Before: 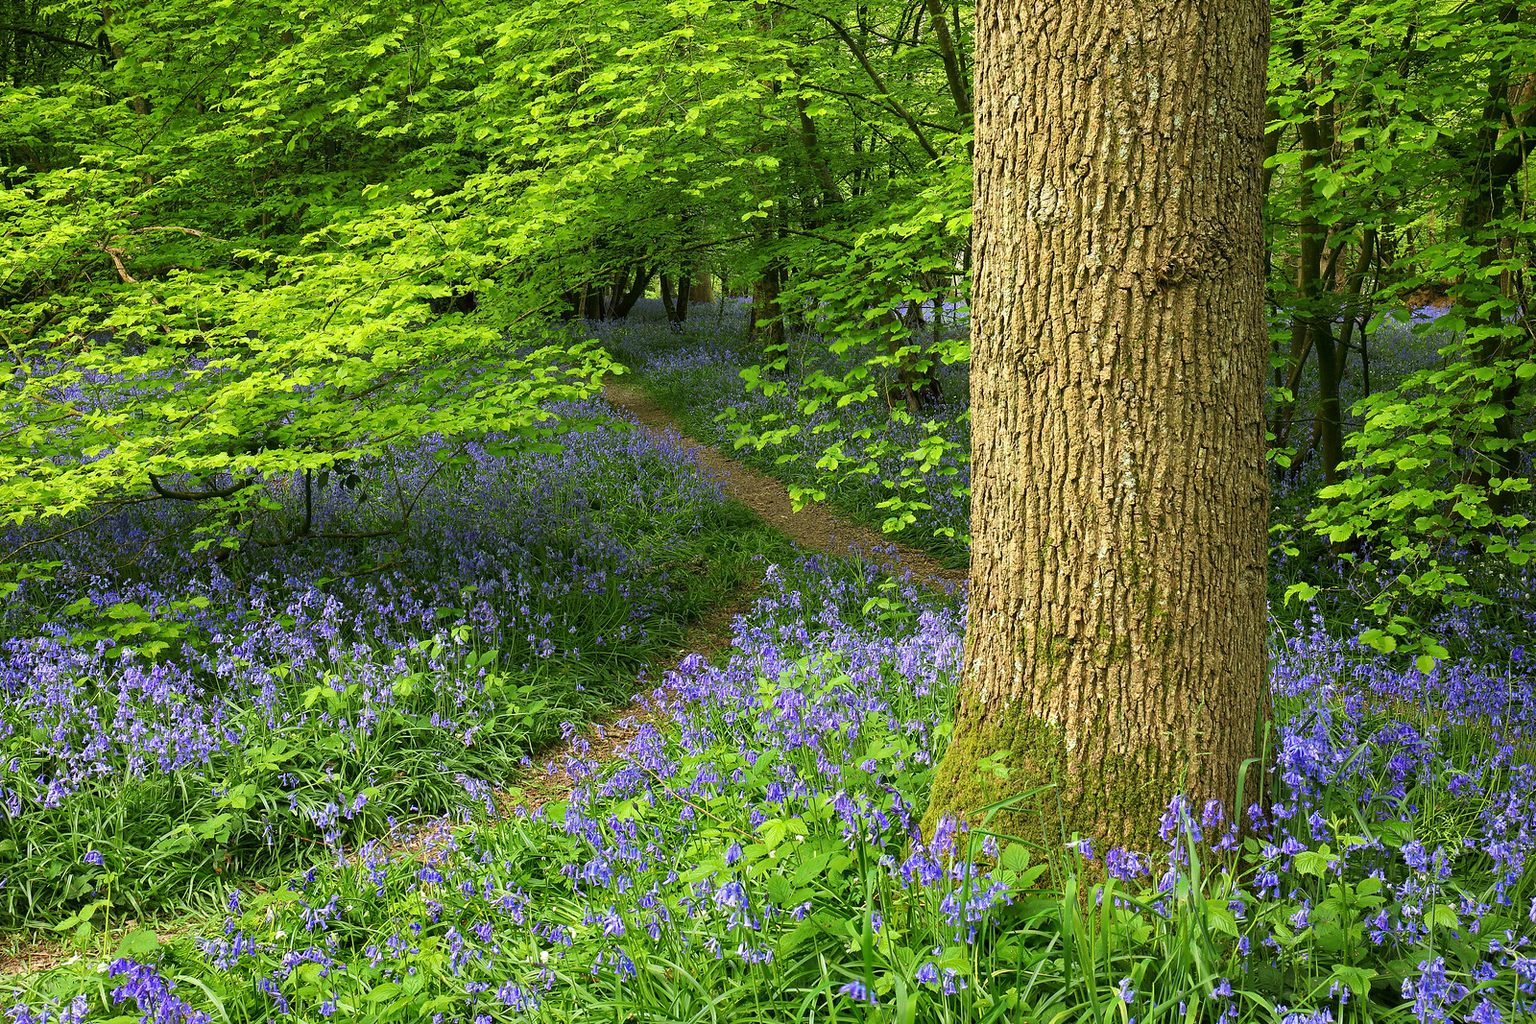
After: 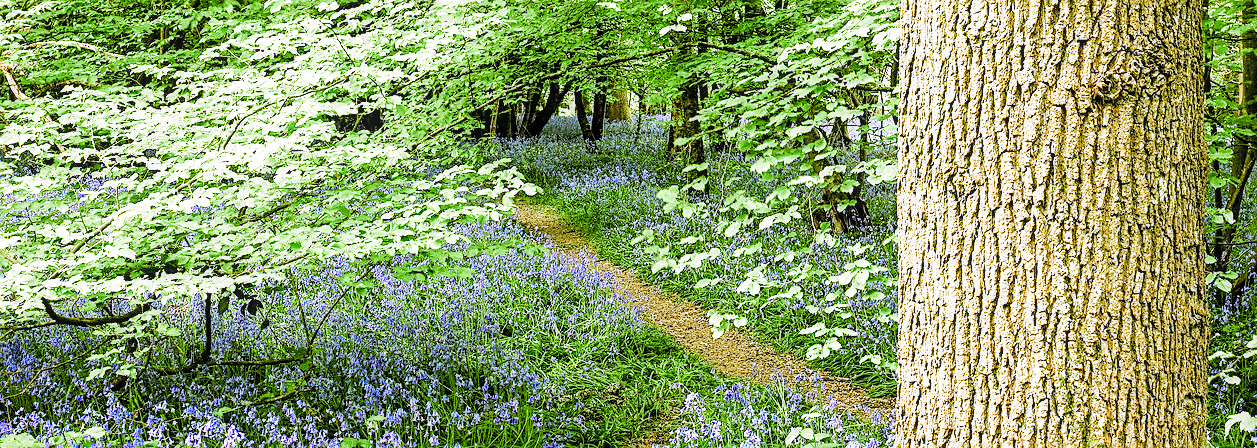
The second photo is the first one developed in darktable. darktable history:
tone equalizer: -8 EV -0.727 EV, -7 EV -0.726 EV, -6 EV -0.594 EV, -5 EV -0.39 EV, -3 EV 0.405 EV, -2 EV 0.6 EV, -1 EV 0.694 EV, +0 EV 0.756 EV, edges refinement/feathering 500, mask exposure compensation -1.57 EV, preserve details no
color balance rgb: global offset › luminance -0.495%, perceptual saturation grading › global saturation 29.711%
filmic rgb: black relative exposure -7.65 EV, white relative exposure 4.56 EV, hardness 3.61, add noise in highlights 0, preserve chrominance luminance Y, color science v3 (2019), use custom middle-gray values true, contrast in highlights soft
sharpen: on, module defaults
local contrast: on, module defaults
exposure: black level correction 0.001, exposure 1.715 EV, compensate highlight preservation false
crop: left 7.071%, top 18.363%, right 14.304%, bottom 39.625%
